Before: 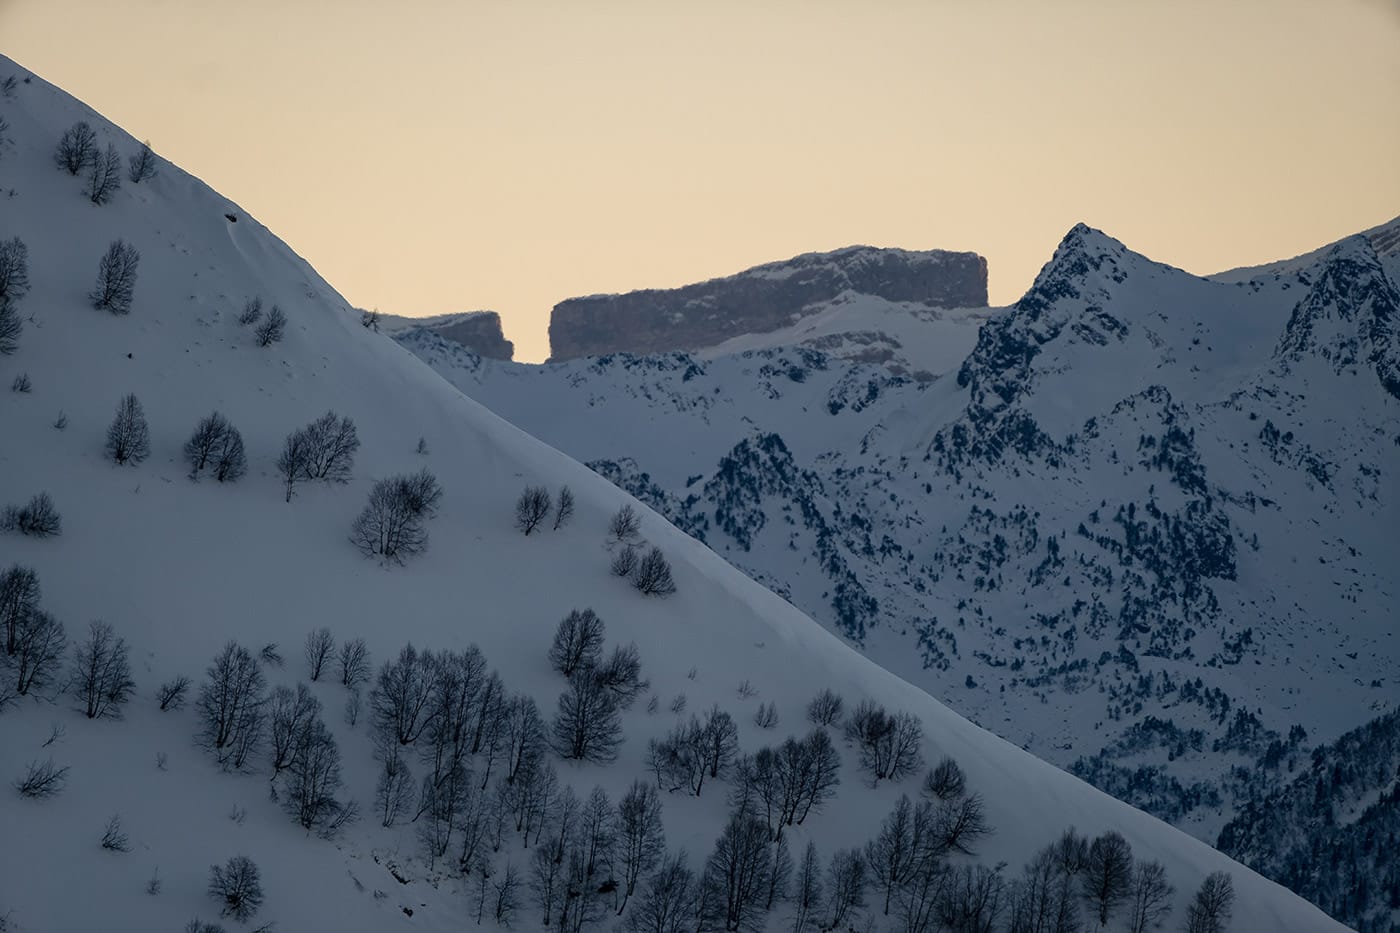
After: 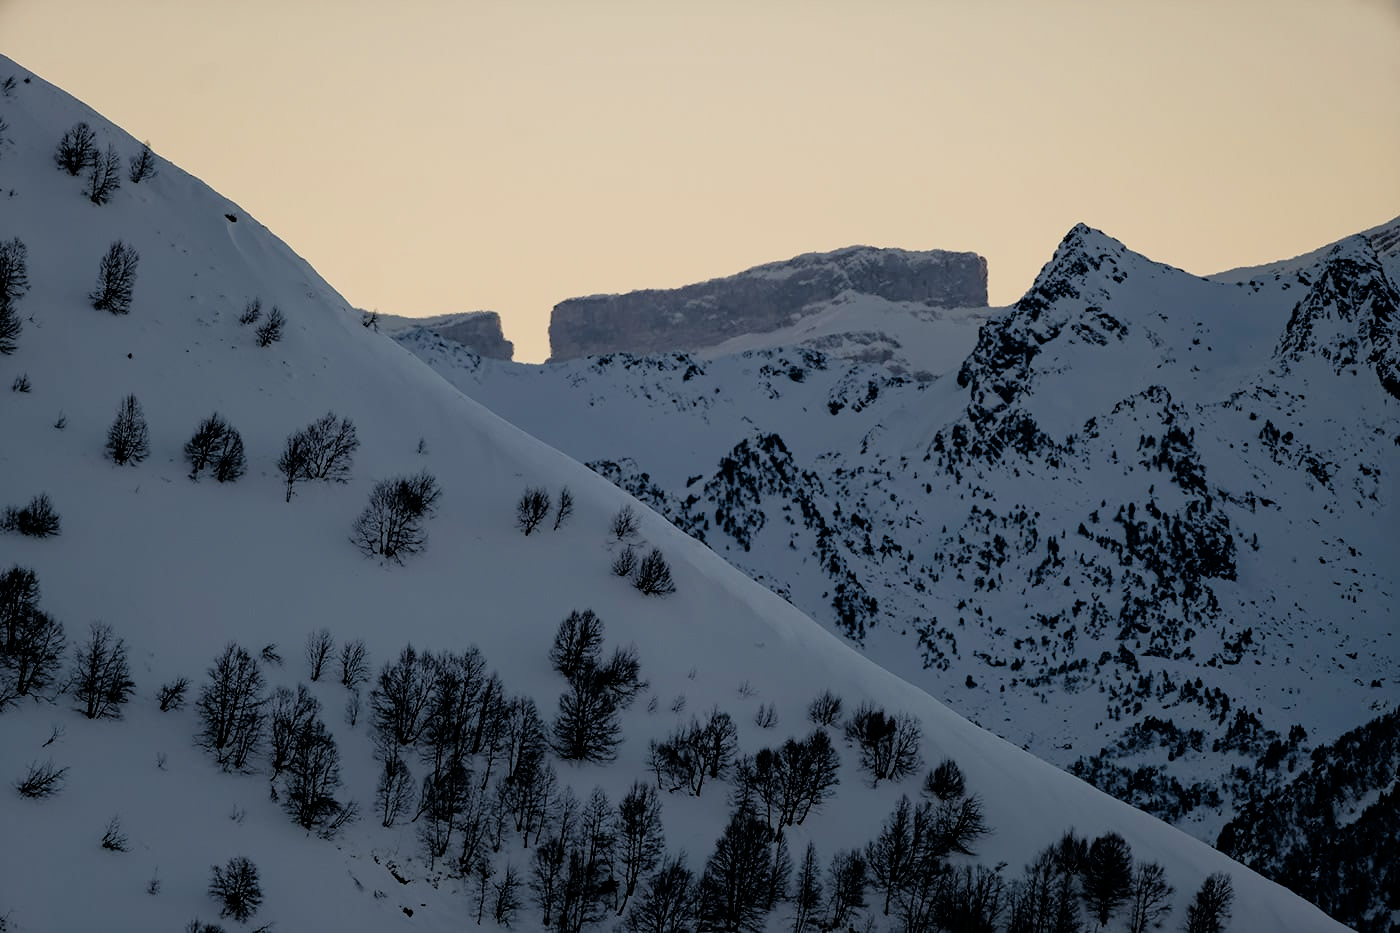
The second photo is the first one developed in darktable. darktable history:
tone equalizer: -8 EV -1.88 EV, -7 EV -1.19 EV, -6 EV -1.61 EV, edges refinement/feathering 500, mask exposure compensation -1.57 EV, preserve details no
filmic rgb: middle gray luminance 9.3%, black relative exposure -10.59 EV, white relative exposure 3.44 EV, threshold 6 EV, target black luminance 0%, hardness 5.97, latitude 59.48%, contrast 1.087, highlights saturation mix 5.05%, shadows ↔ highlights balance 29.06%, iterations of high-quality reconstruction 0, enable highlight reconstruction true
